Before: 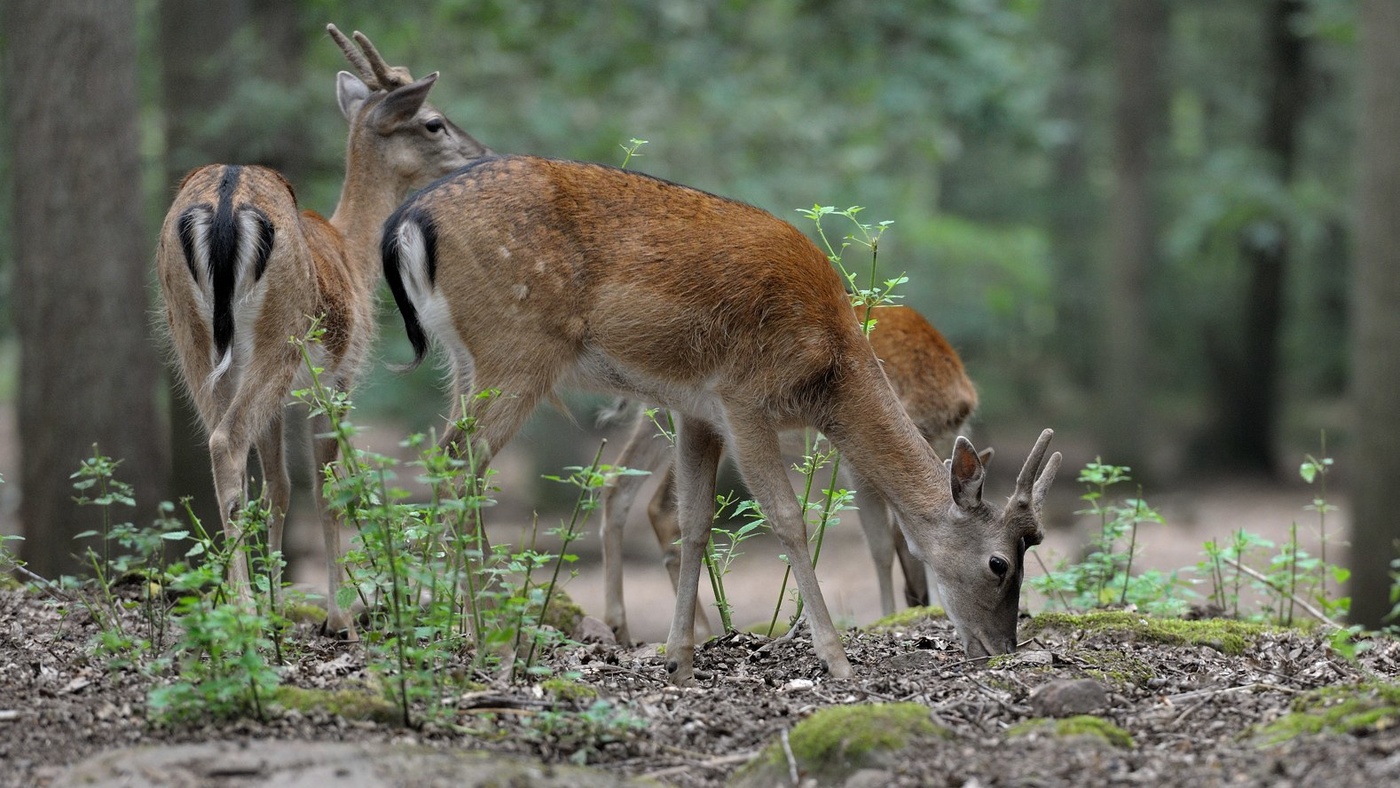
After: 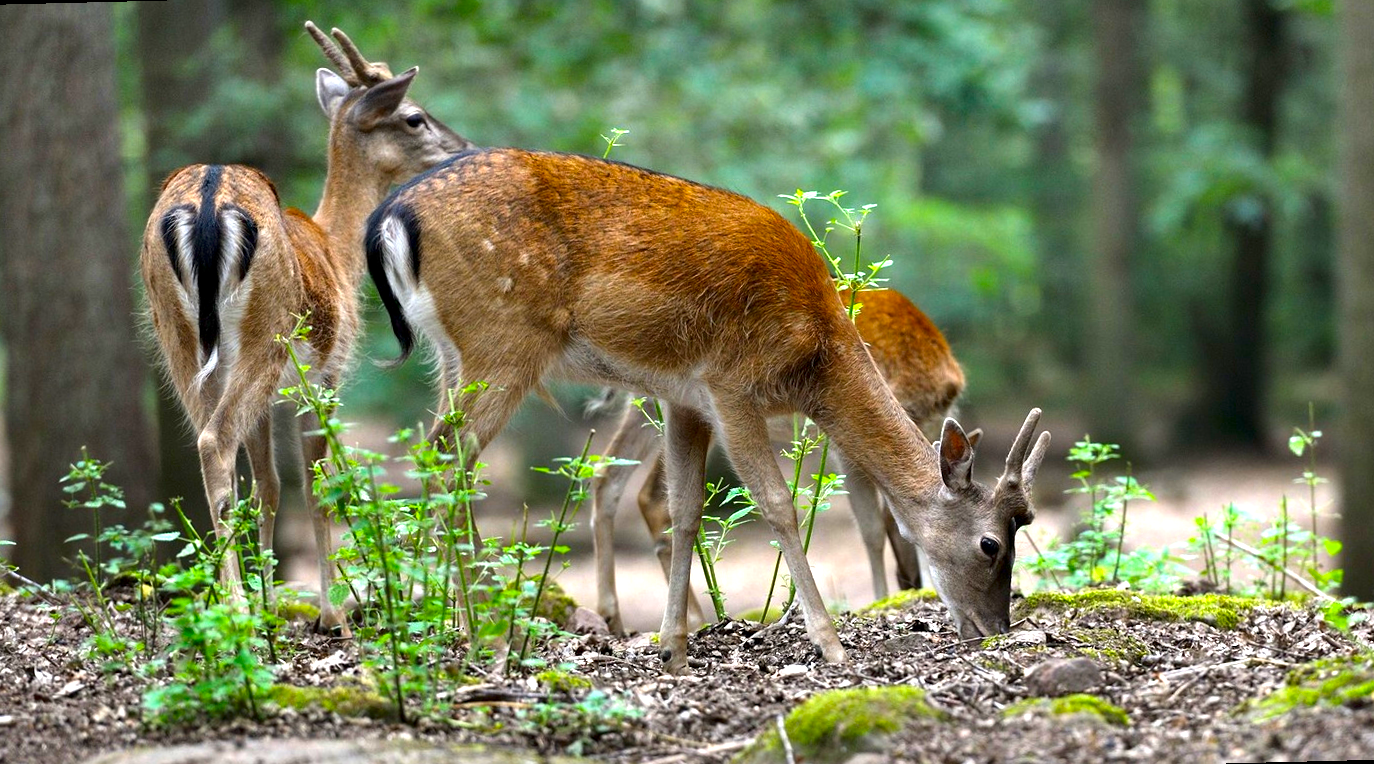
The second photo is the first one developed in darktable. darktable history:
exposure: black level correction 0.001, exposure 1.116 EV, compensate highlight preservation false
color balance rgb: linear chroma grading › global chroma 13.3%, global vibrance 41.49%
rotate and perspective: rotation -1.42°, crop left 0.016, crop right 0.984, crop top 0.035, crop bottom 0.965
contrast brightness saturation: brightness -0.2, saturation 0.08
